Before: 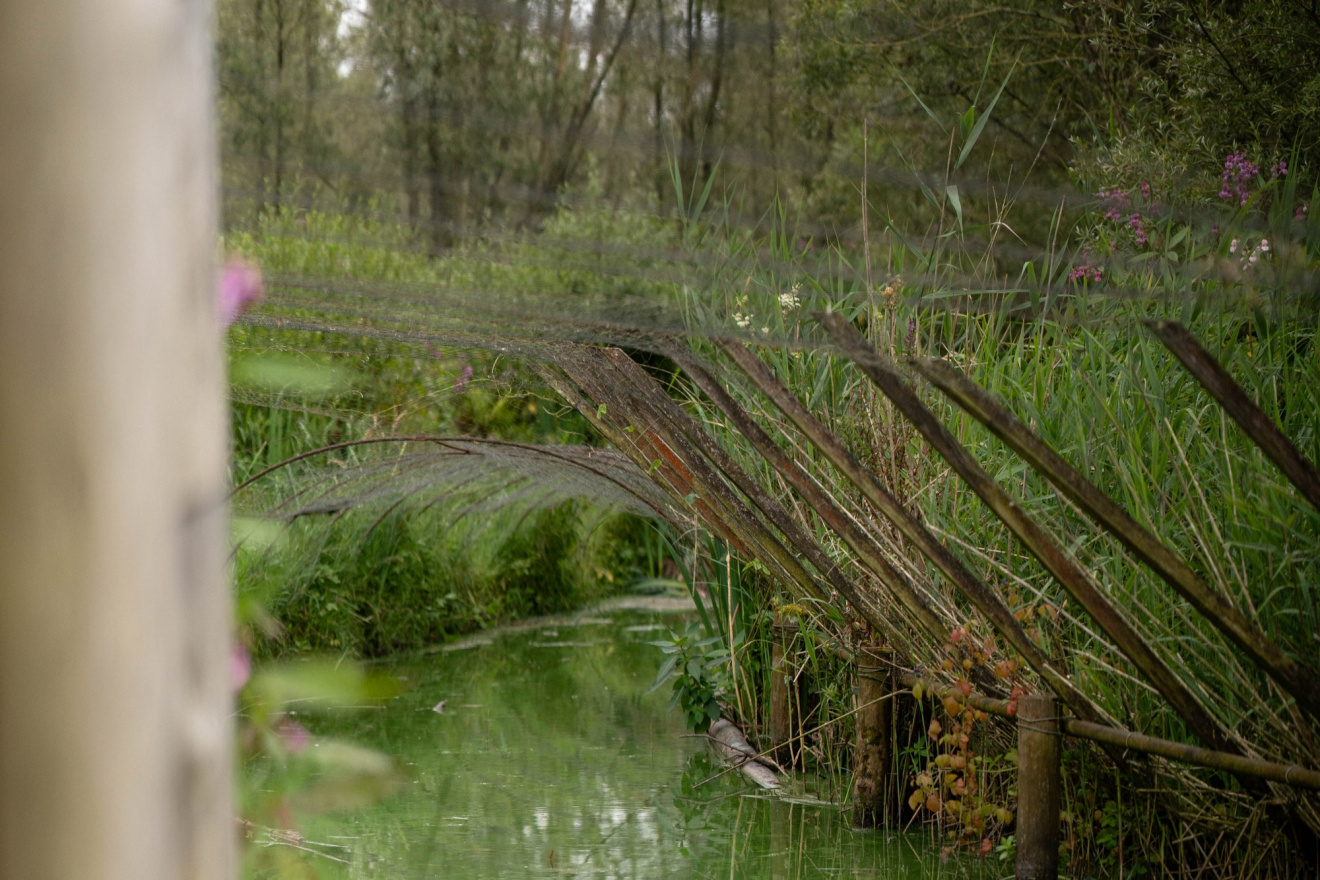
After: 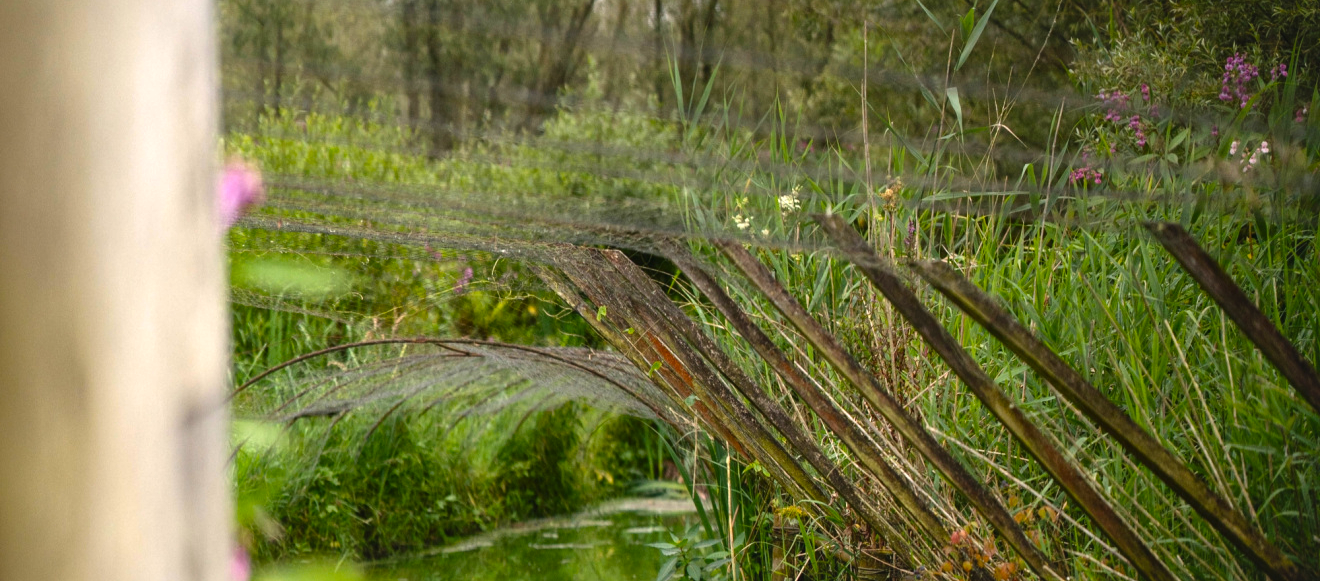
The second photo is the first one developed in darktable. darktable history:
color balance rgb: global offset › luminance 0.481%, global offset › hue 61.72°, perceptual saturation grading › global saturation 25.248%, perceptual brilliance grading › global brilliance 18.099%
crop: top 11.152%, bottom 22.735%
local contrast: mode bilateral grid, contrast 20, coarseness 50, detail 132%, midtone range 0.2
